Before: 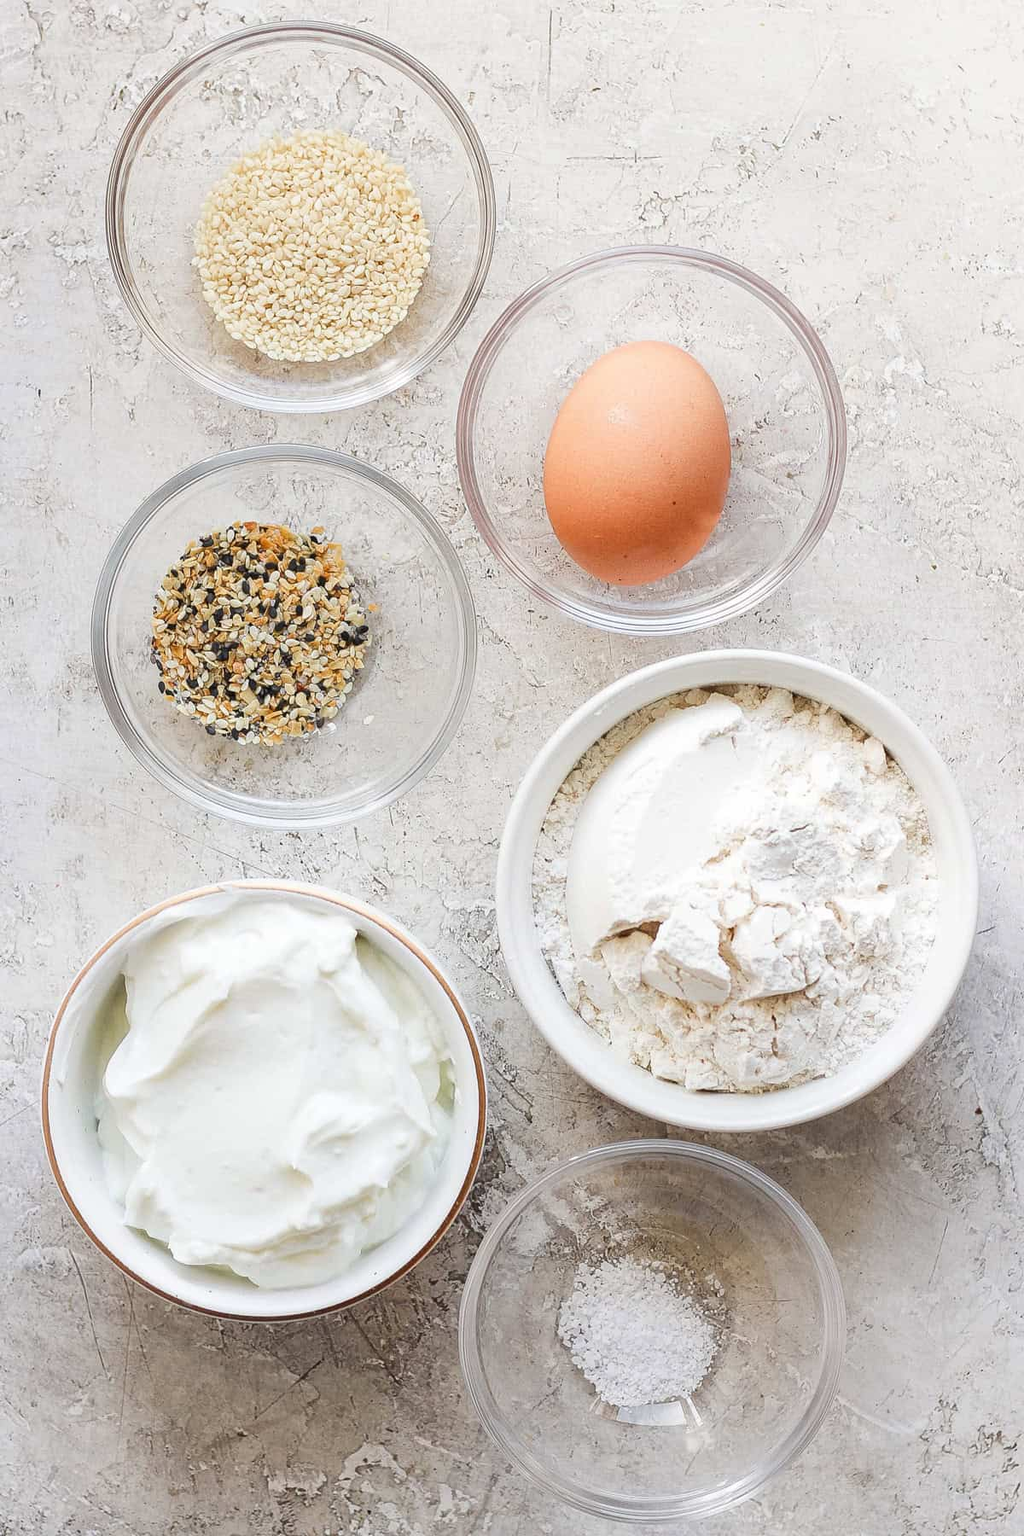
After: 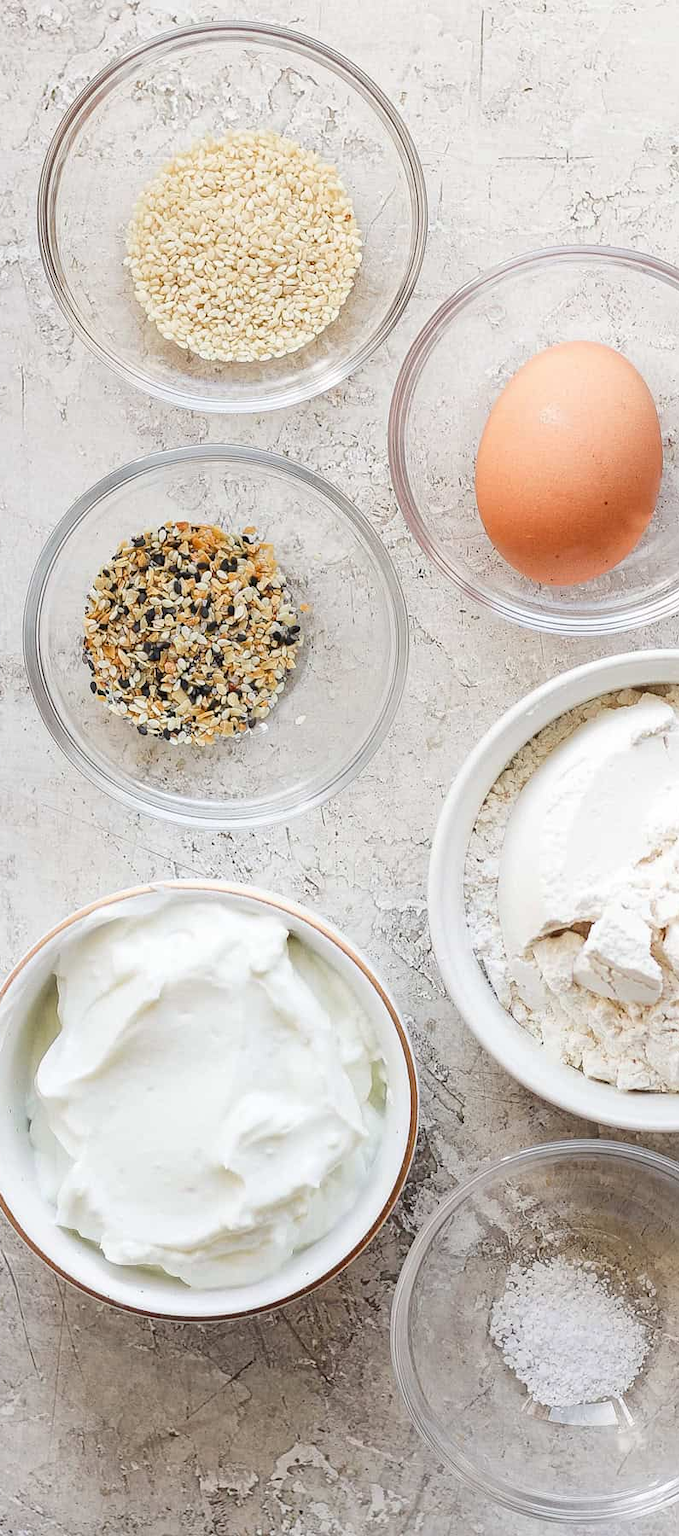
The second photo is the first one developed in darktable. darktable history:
crop and rotate: left 6.679%, right 26.967%
